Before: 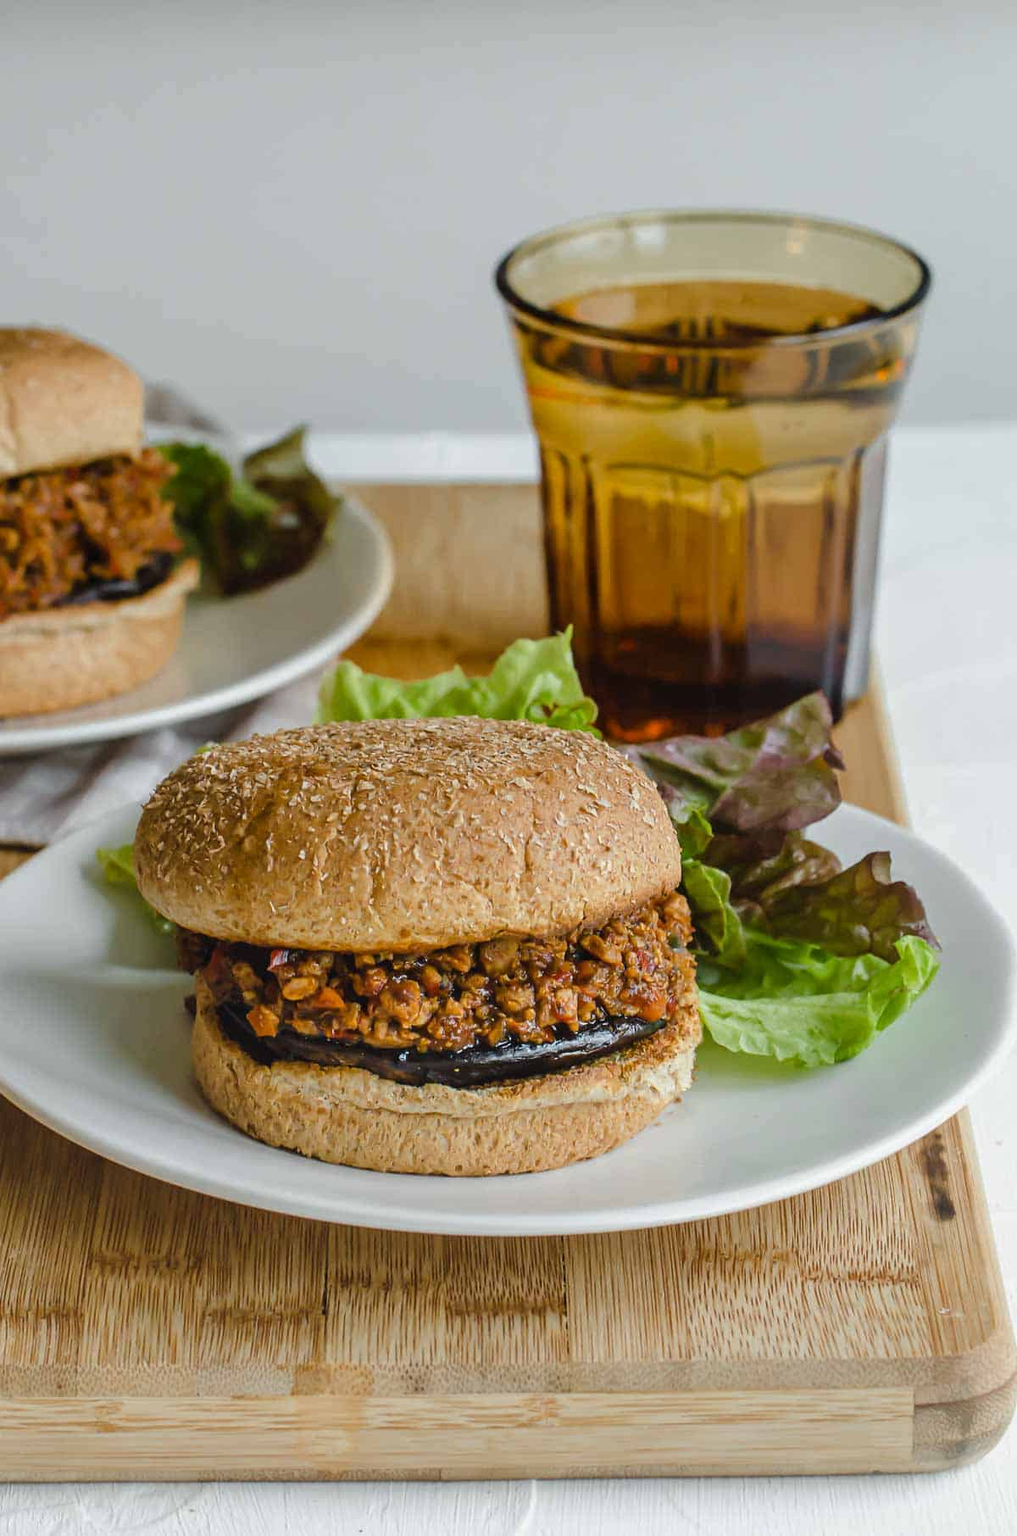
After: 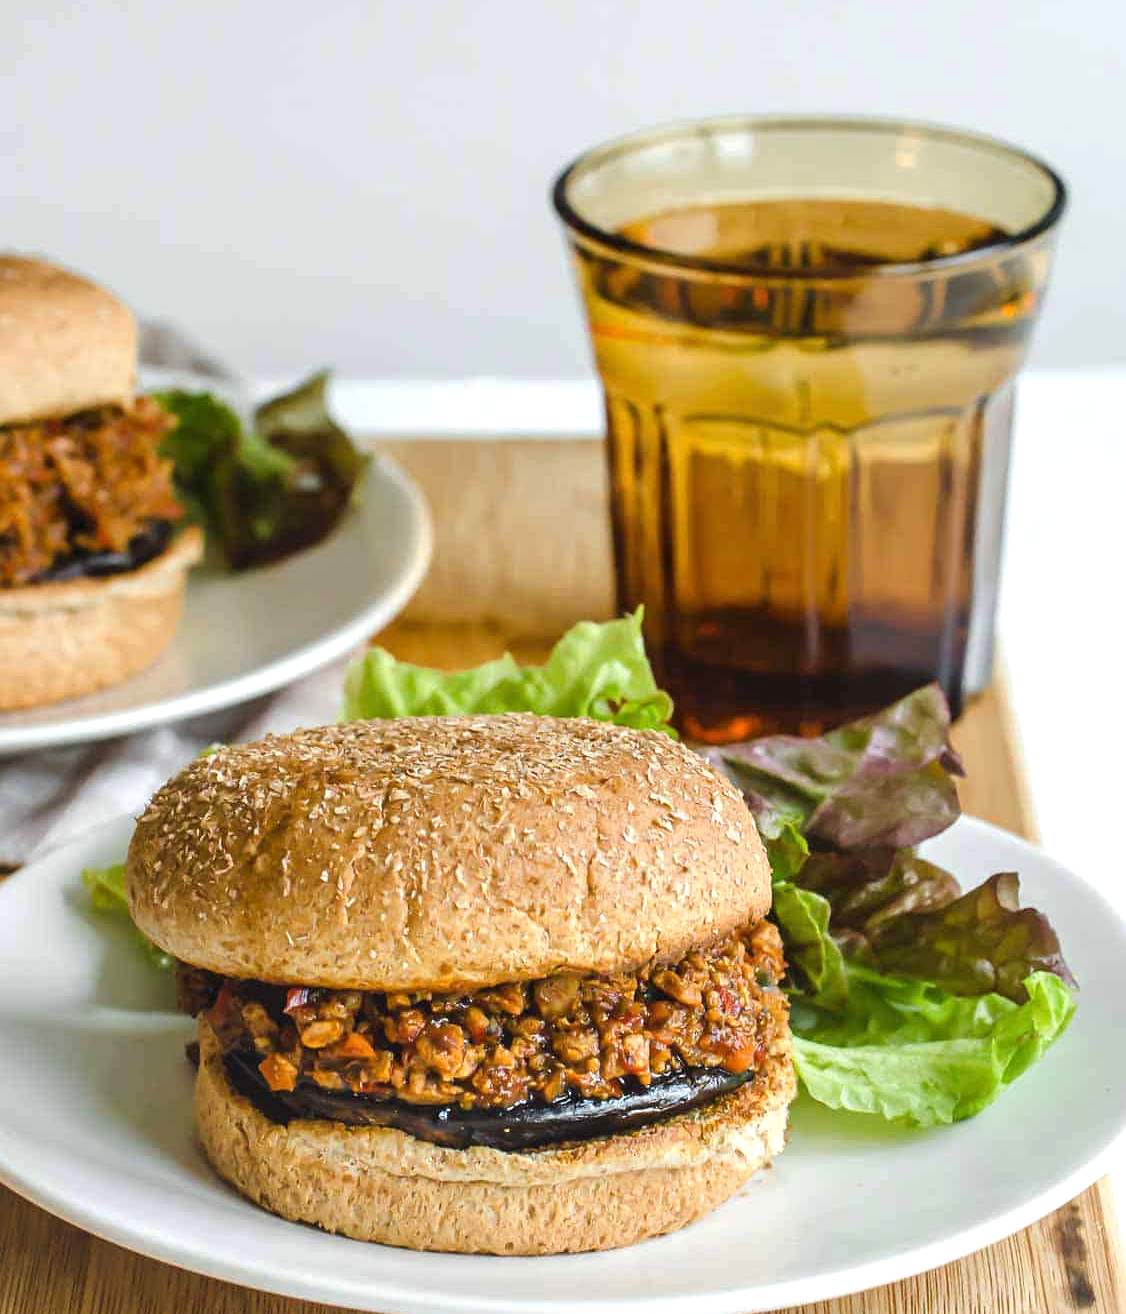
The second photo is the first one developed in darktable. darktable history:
crop: left 2.737%, top 7.287%, right 3.421%, bottom 20.179%
exposure: black level correction 0, exposure 0.6 EV, compensate exposure bias true, compensate highlight preservation false
tone equalizer: on, module defaults
